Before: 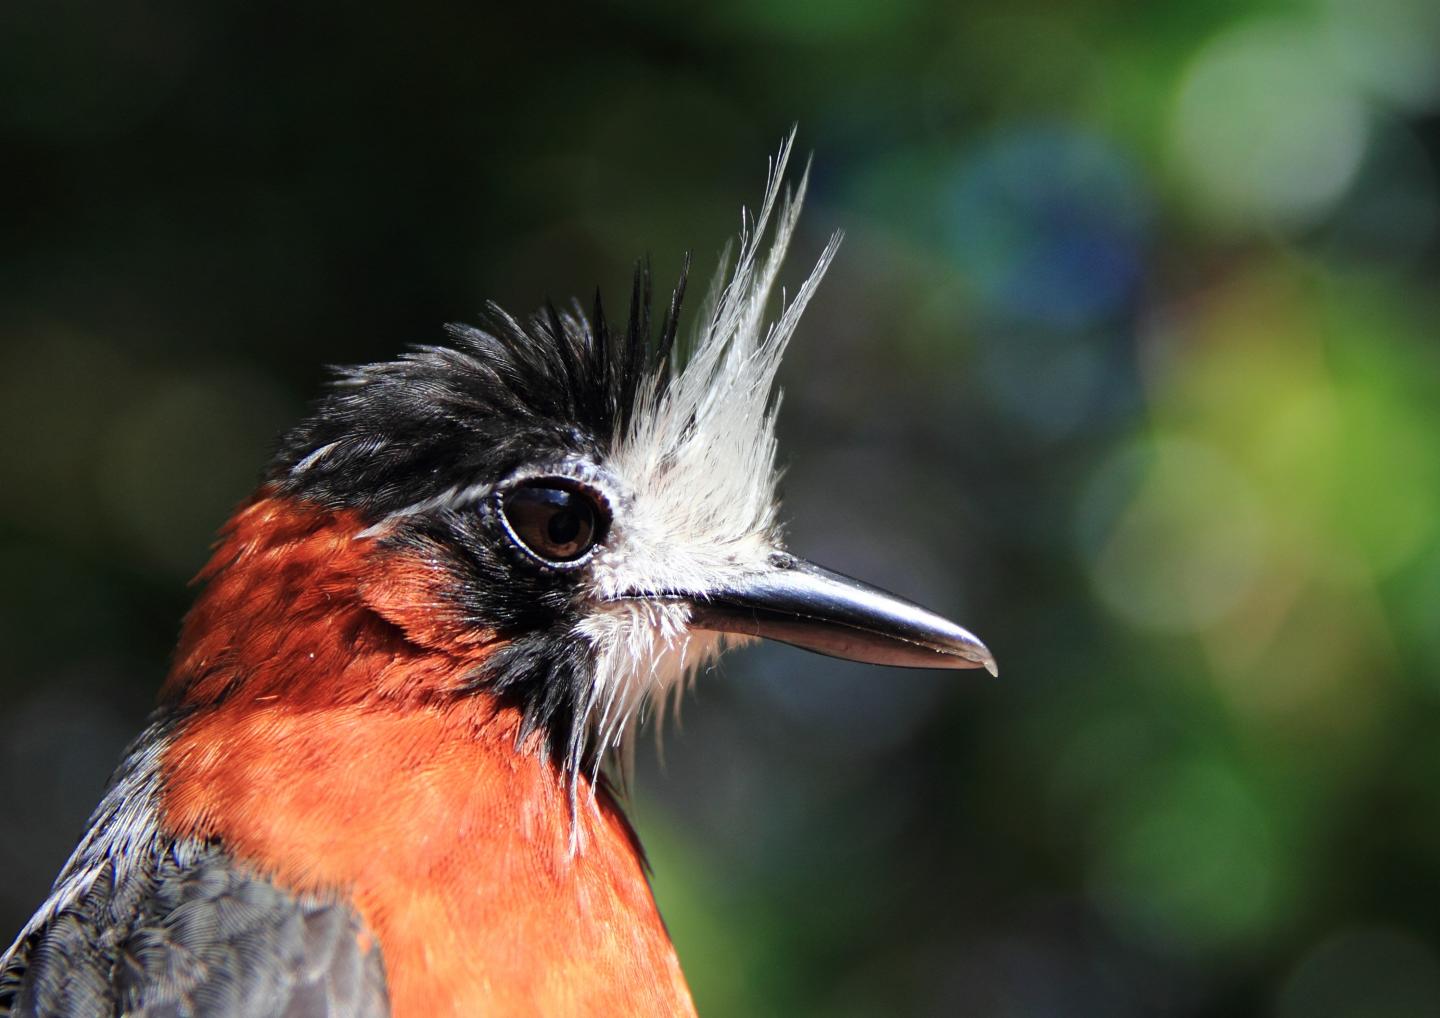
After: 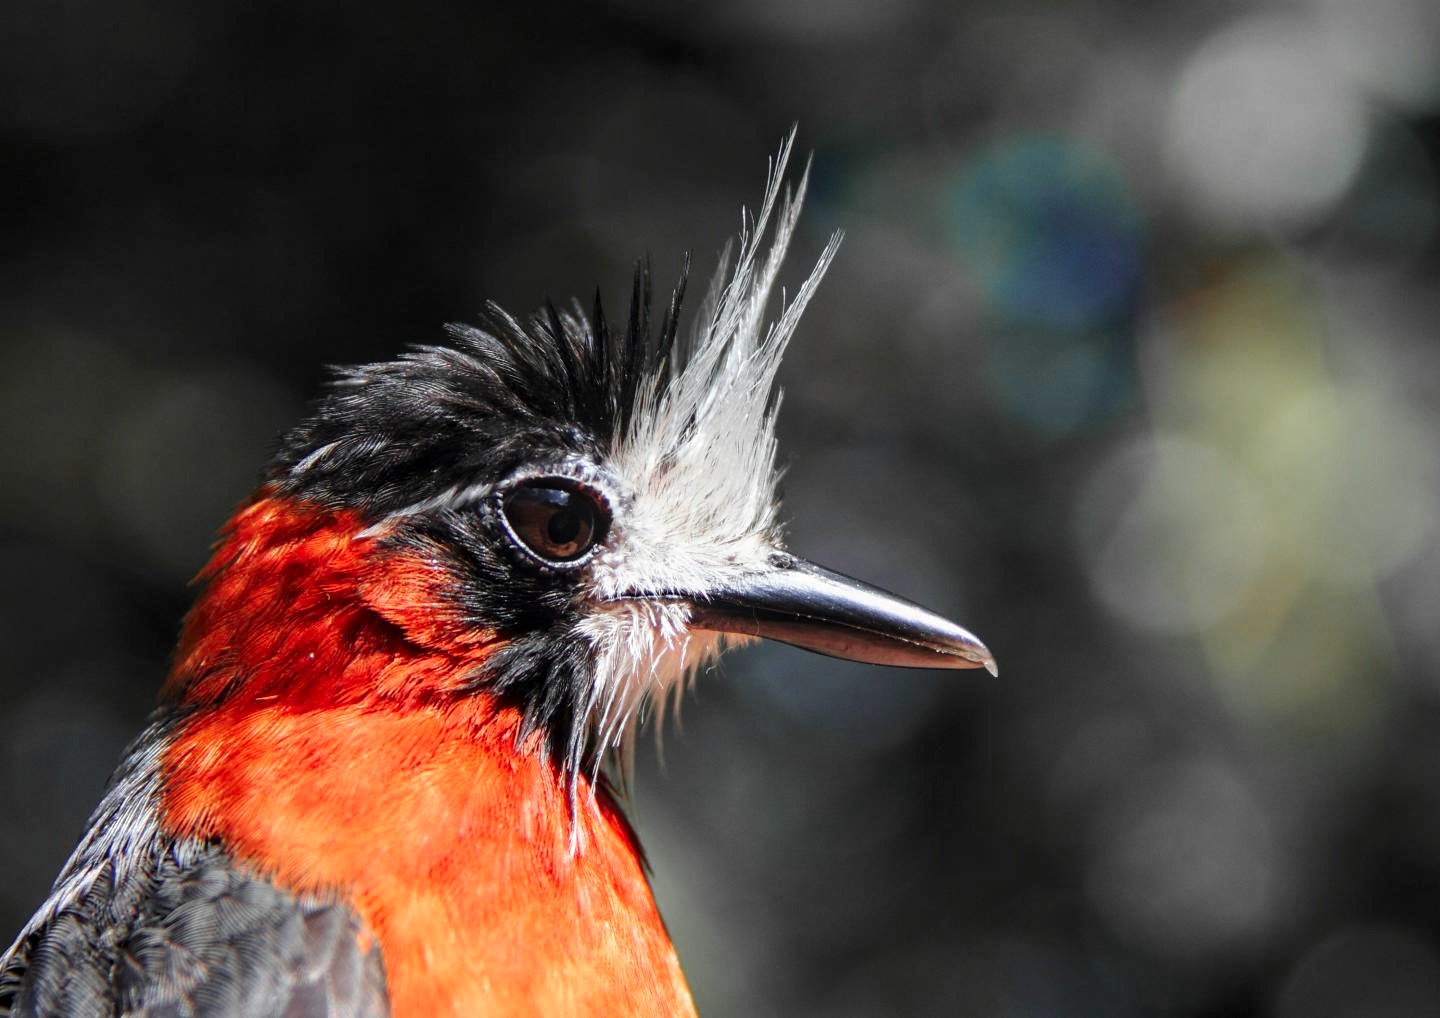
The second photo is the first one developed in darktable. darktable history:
local contrast: on, module defaults
color zones: curves: ch1 [(0, 0.679) (0.143, 0.647) (0.286, 0.261) (0.378, -0.011) (0.571, 0.396) (0.714, 0.399) (0.857, 0.406) (1, 0.679)]
